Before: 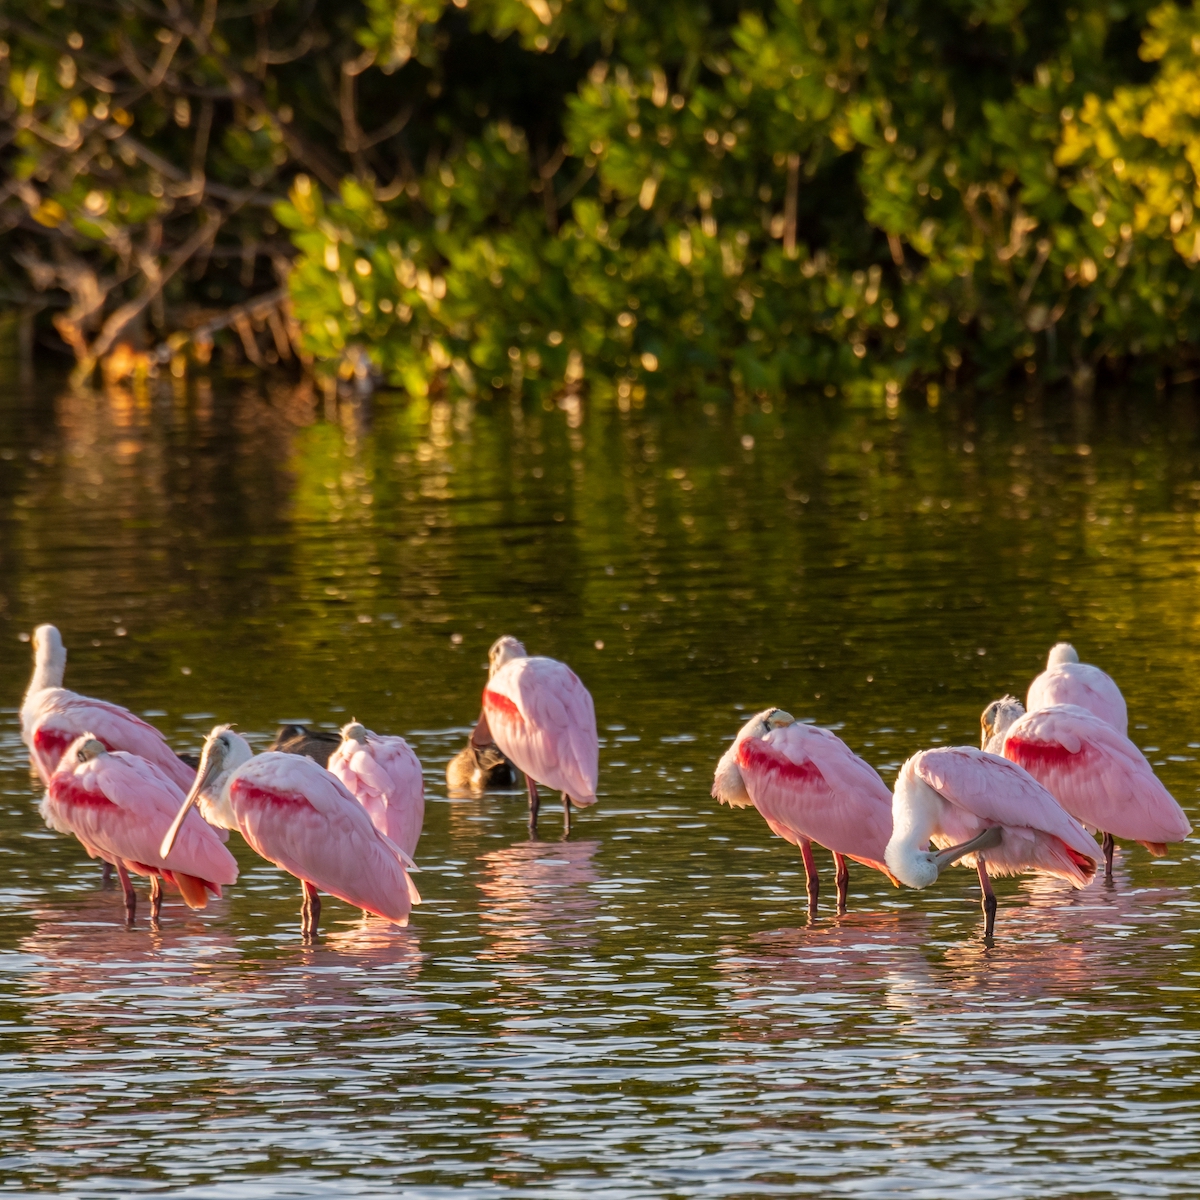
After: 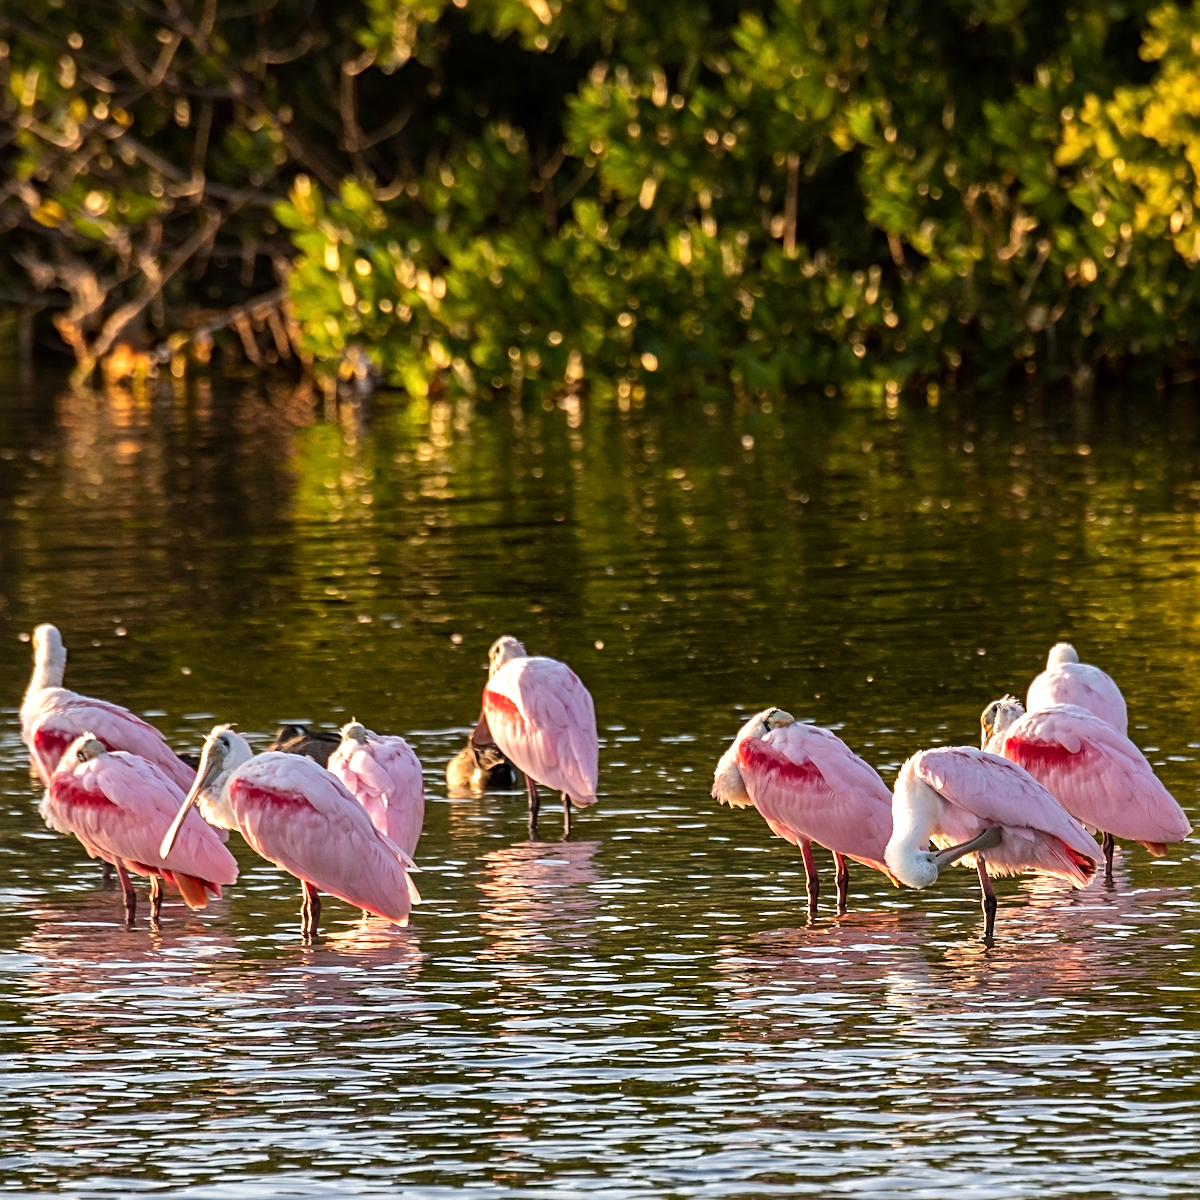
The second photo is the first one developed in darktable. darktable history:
tone equalizer: -8 EV -0.417 EV, -7 EV -0.389 EV, -6 EV -0.333 EV, -5 EV -0.222 EV, -3 EV 0.222 EV, -2 EV 0.333 EV, -1 EV 0.389 EV, +0 EV 0.417 EV, edges refinement/feathering 500, mask exposure compensation -1.25 EV, preserve details no
sharpen: radius 2.767
